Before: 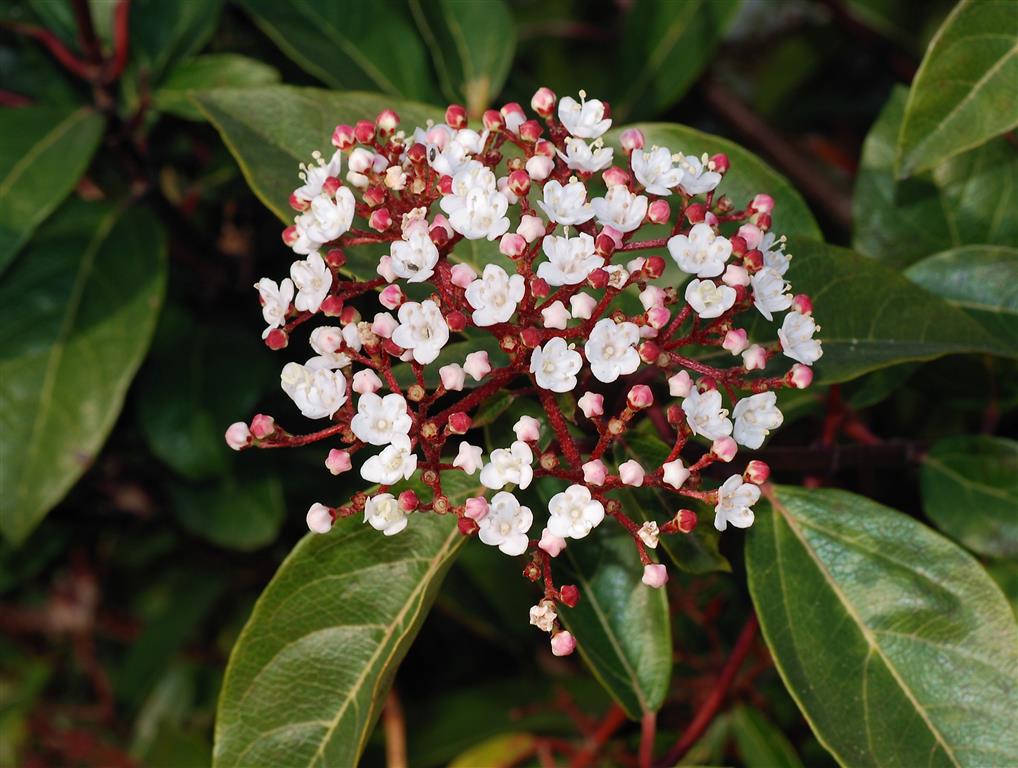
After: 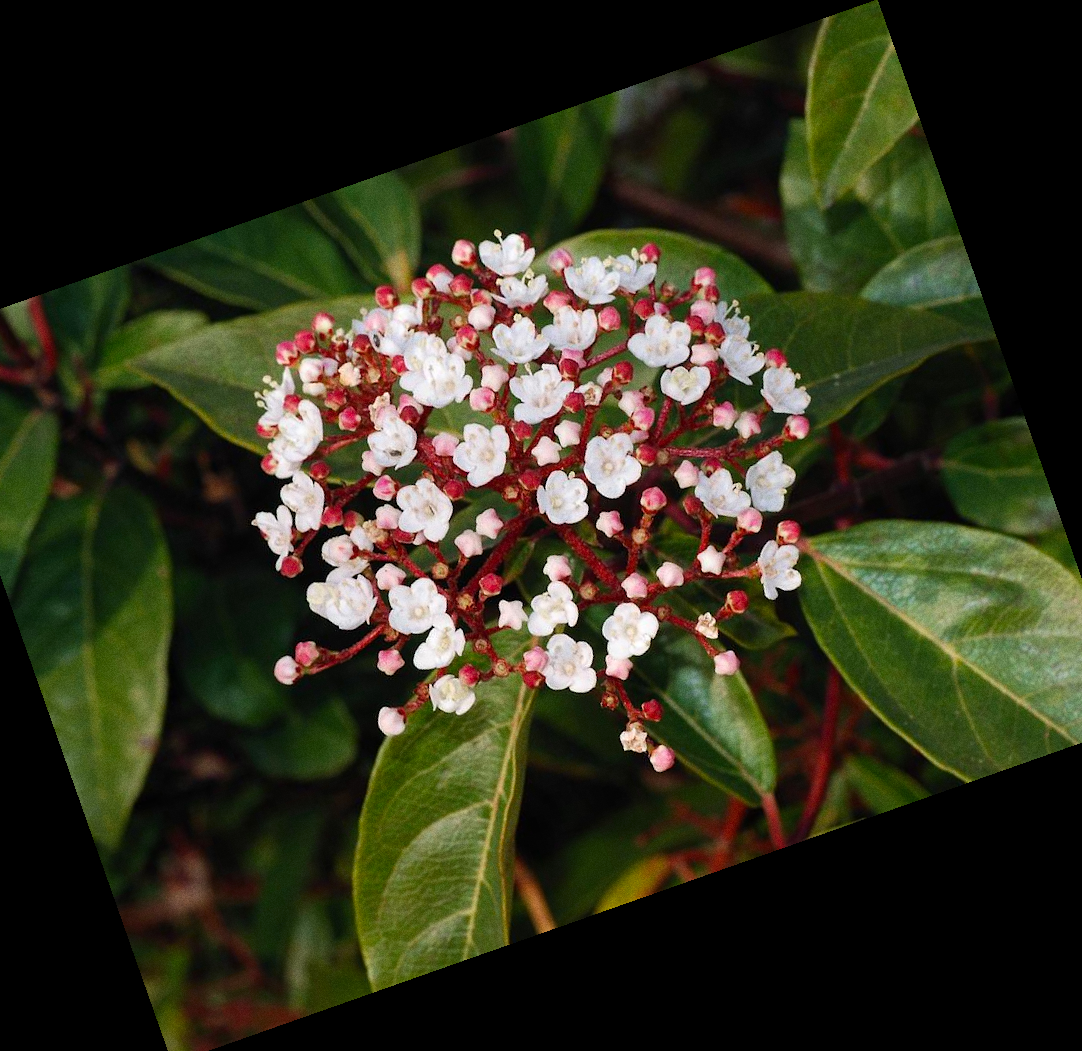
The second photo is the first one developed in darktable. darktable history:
color balance rgb: perceptual saturation grading › global saturation 10%, global vibrance 10%
grain: coarseness 0.09 ISO
crop and rotate: angle 19.43°, left 6.812%, right 4.125%, bottom 1.087%
